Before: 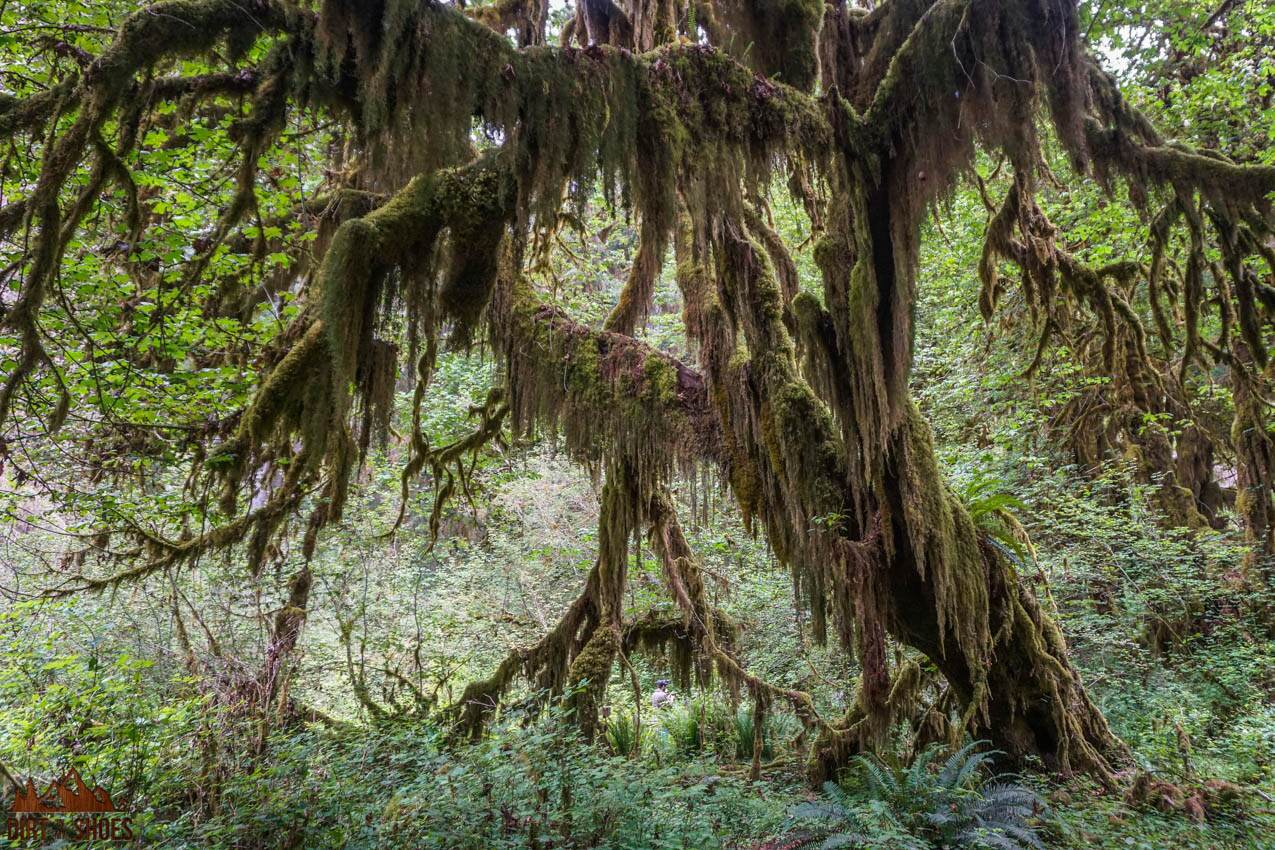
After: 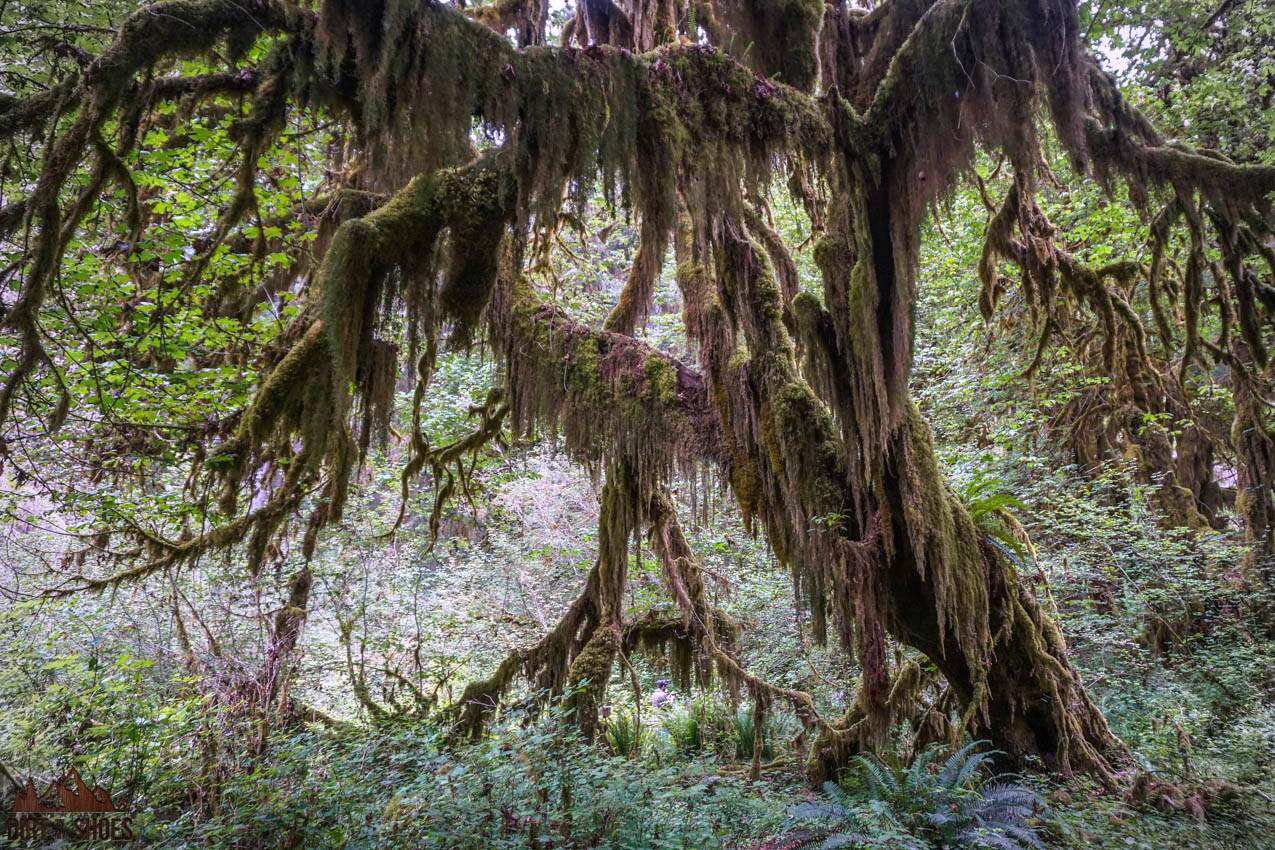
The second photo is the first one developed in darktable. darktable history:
vignetting: dithering 8-bit output, unbound false
white balance: red 1.042, blue 1.17
shadows and highlights: shadows 0, highlights 40
